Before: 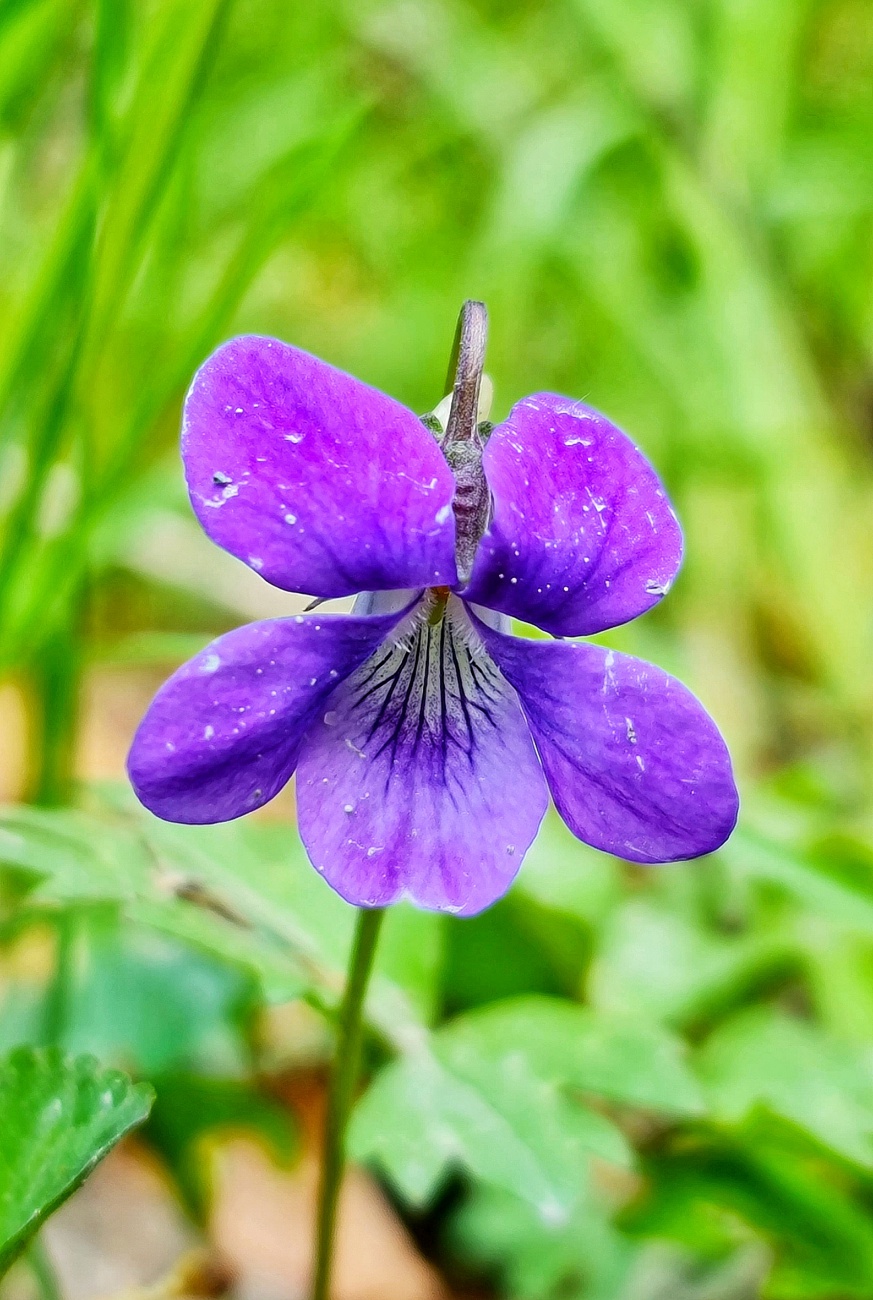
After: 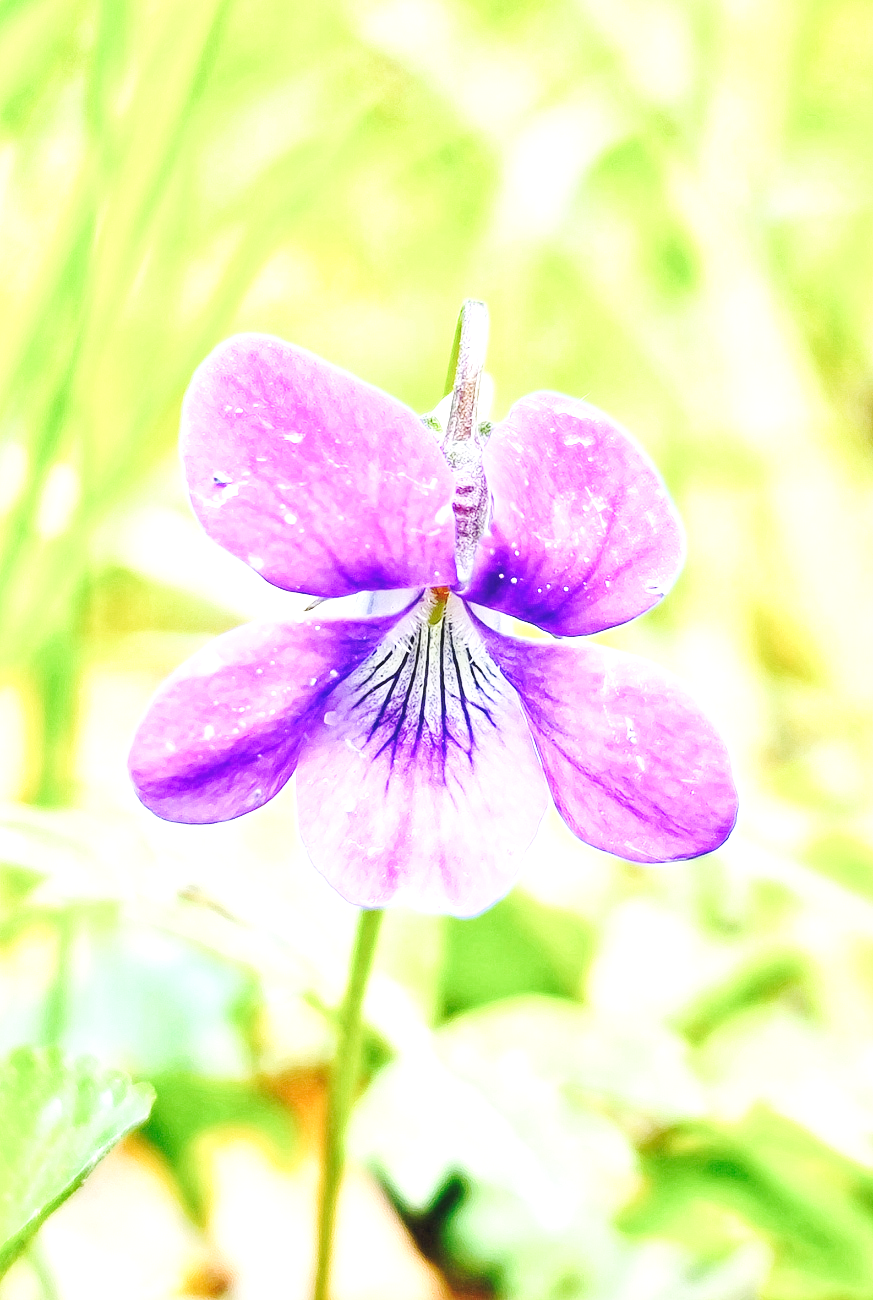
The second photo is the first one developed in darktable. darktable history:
exposure: black level correction 0, exposure 1.584 EV, compensate exposure bias true, compensate highlight preservation false
base curve: curves: ch0 [(0, 0.007) (0.028, 0.063) (0.121, 0.311) (0.46, 0.743) (0.859, 0.957) (1, 1)], preserve colors none
